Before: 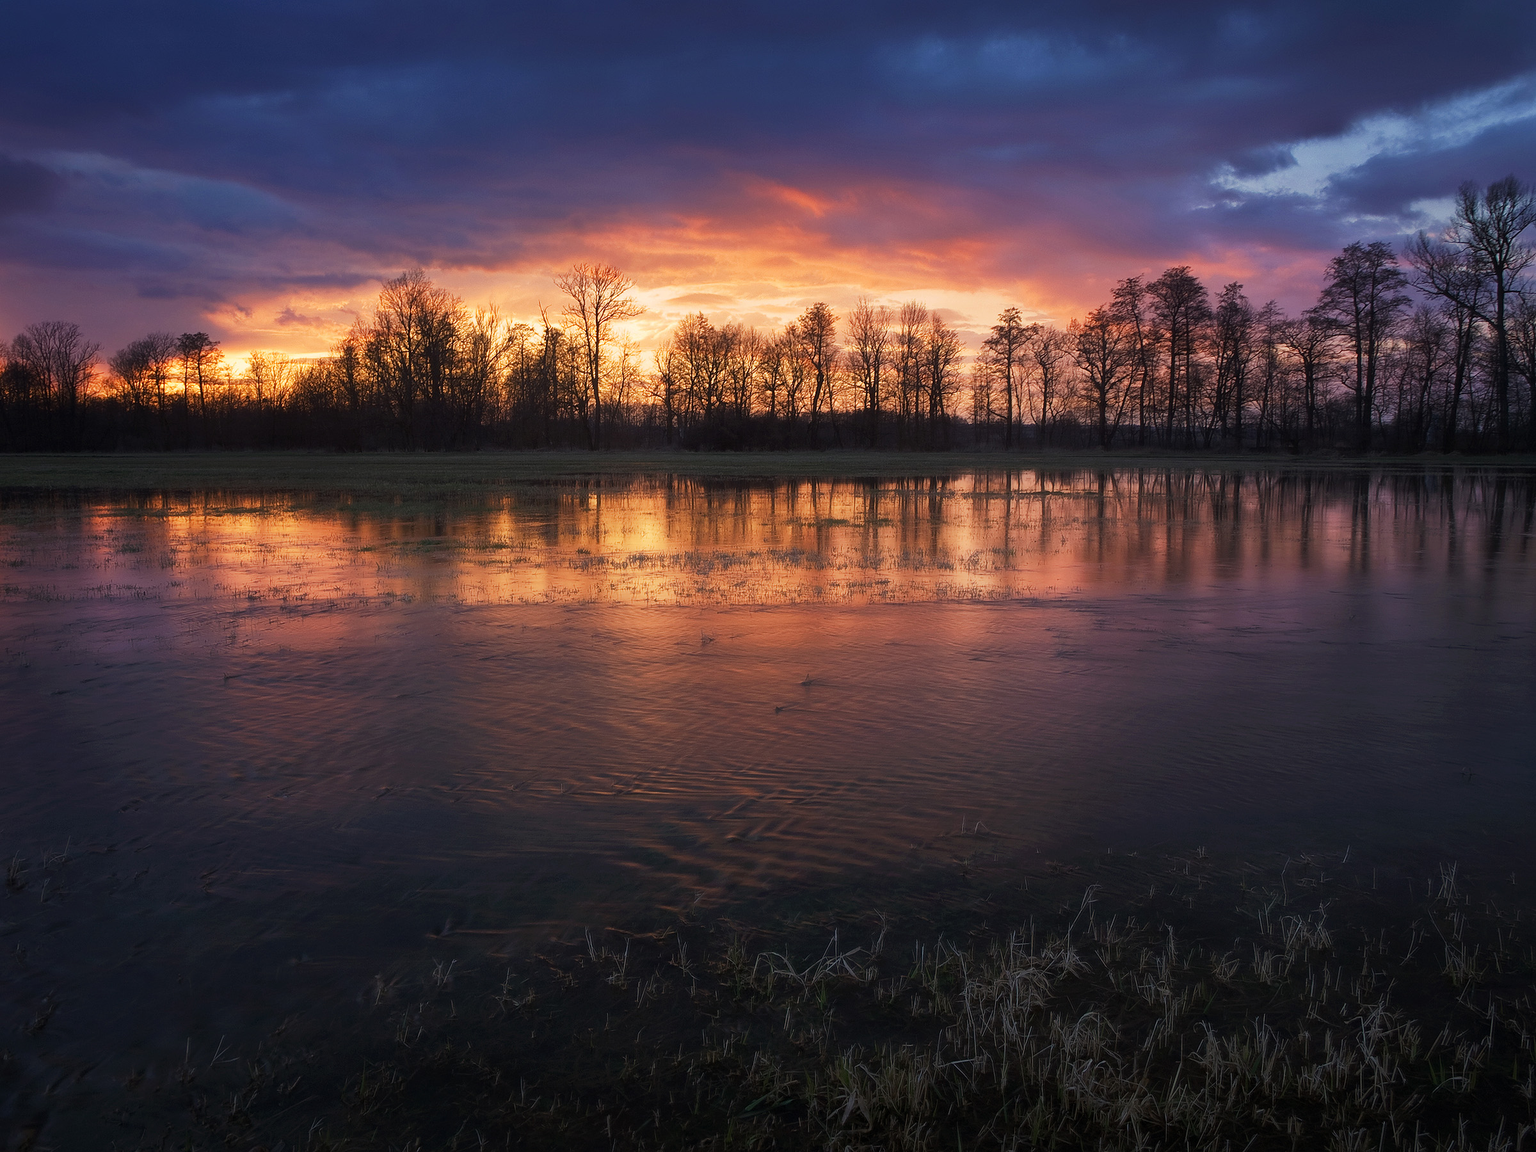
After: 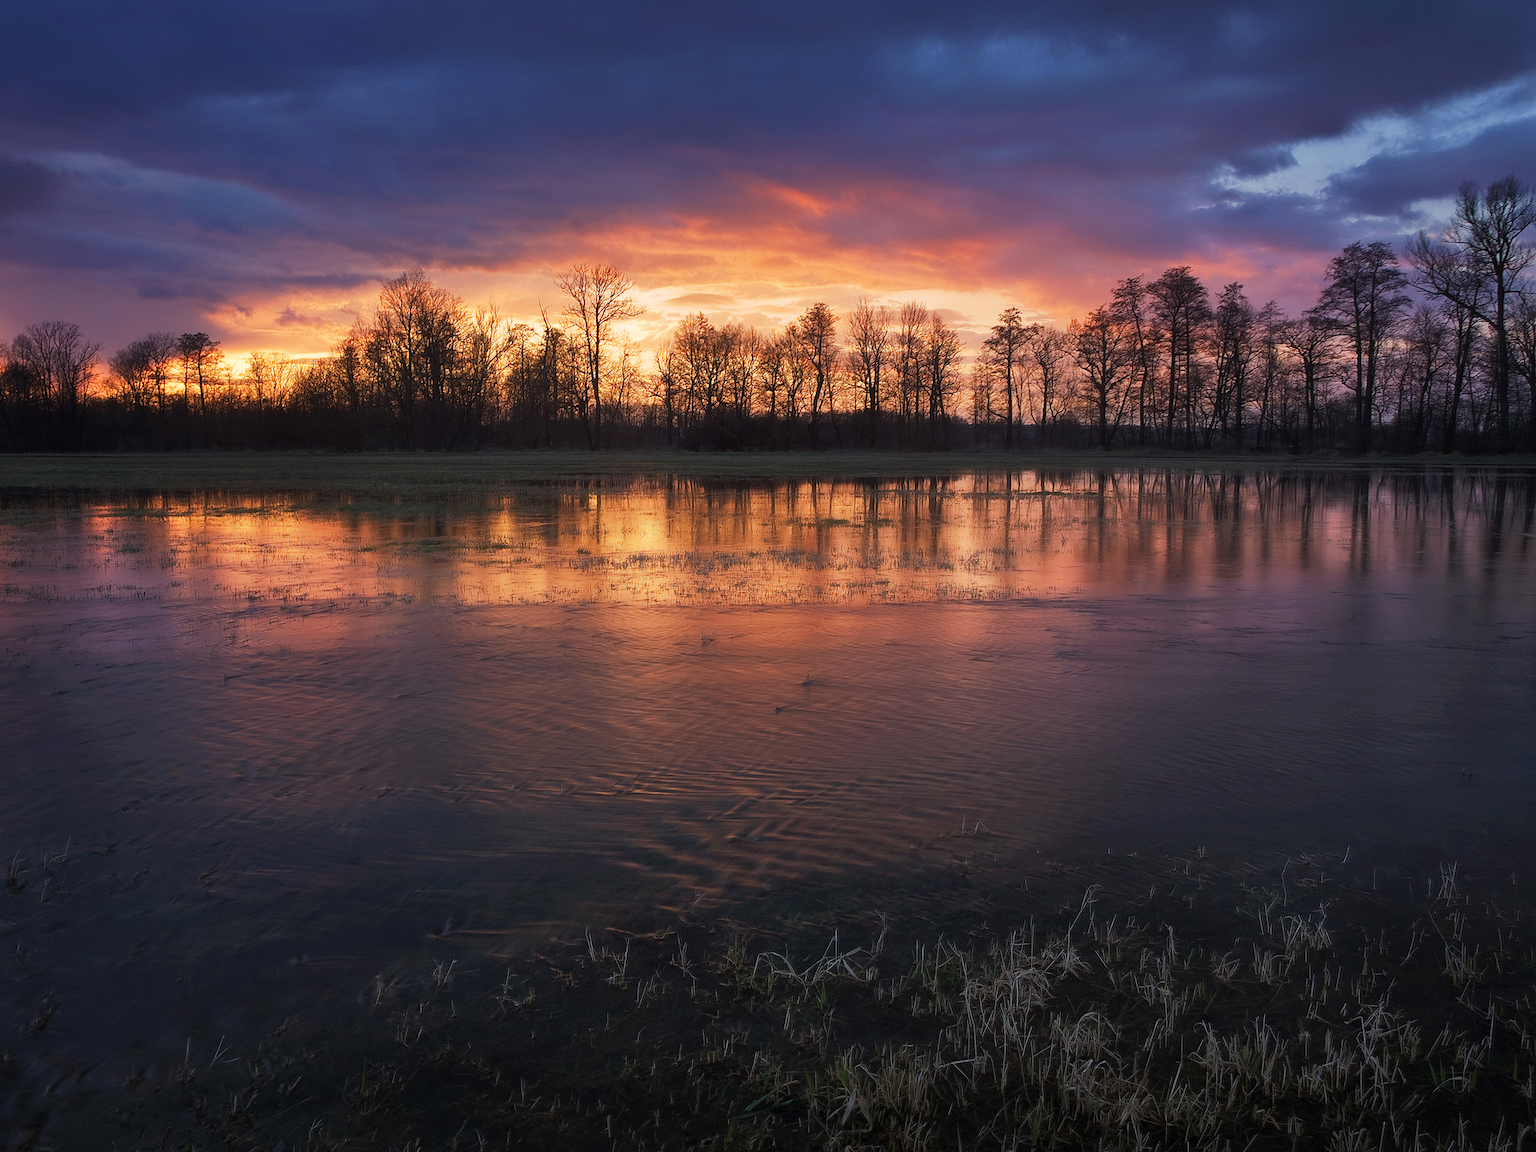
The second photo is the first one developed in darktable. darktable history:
tone equalizer: edges refinement/feathering 500, mask exposure compensation -1.57 EV, preserve details no
shadows and highlights: shadows 32.27, highlights -32.26, soften with gaussian
